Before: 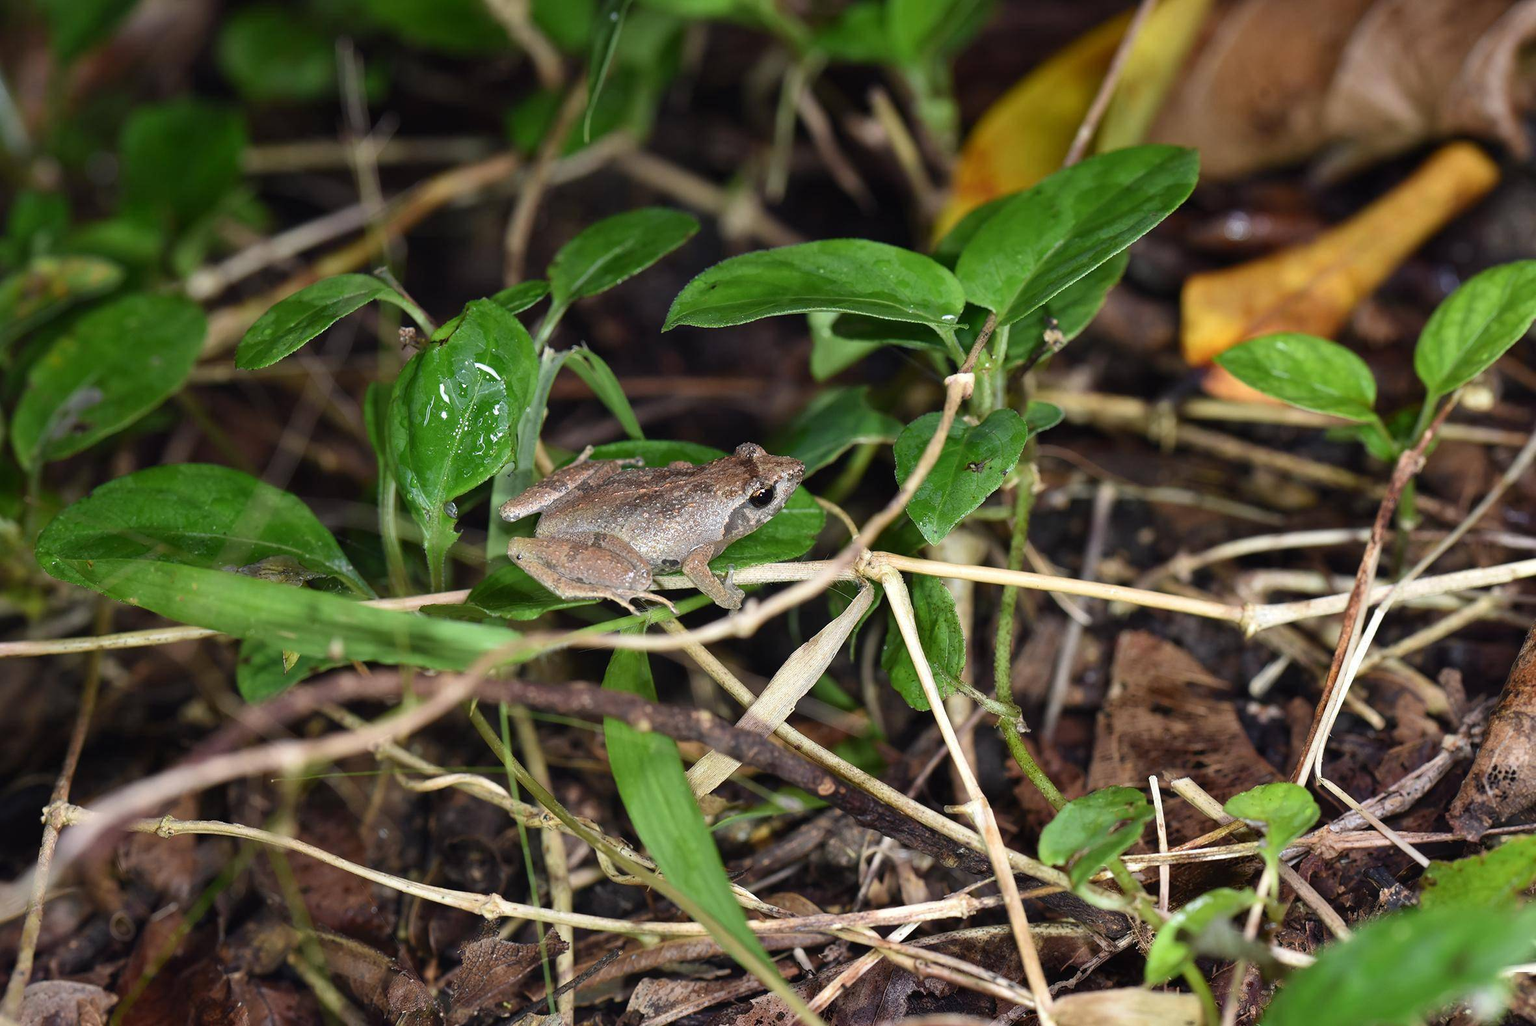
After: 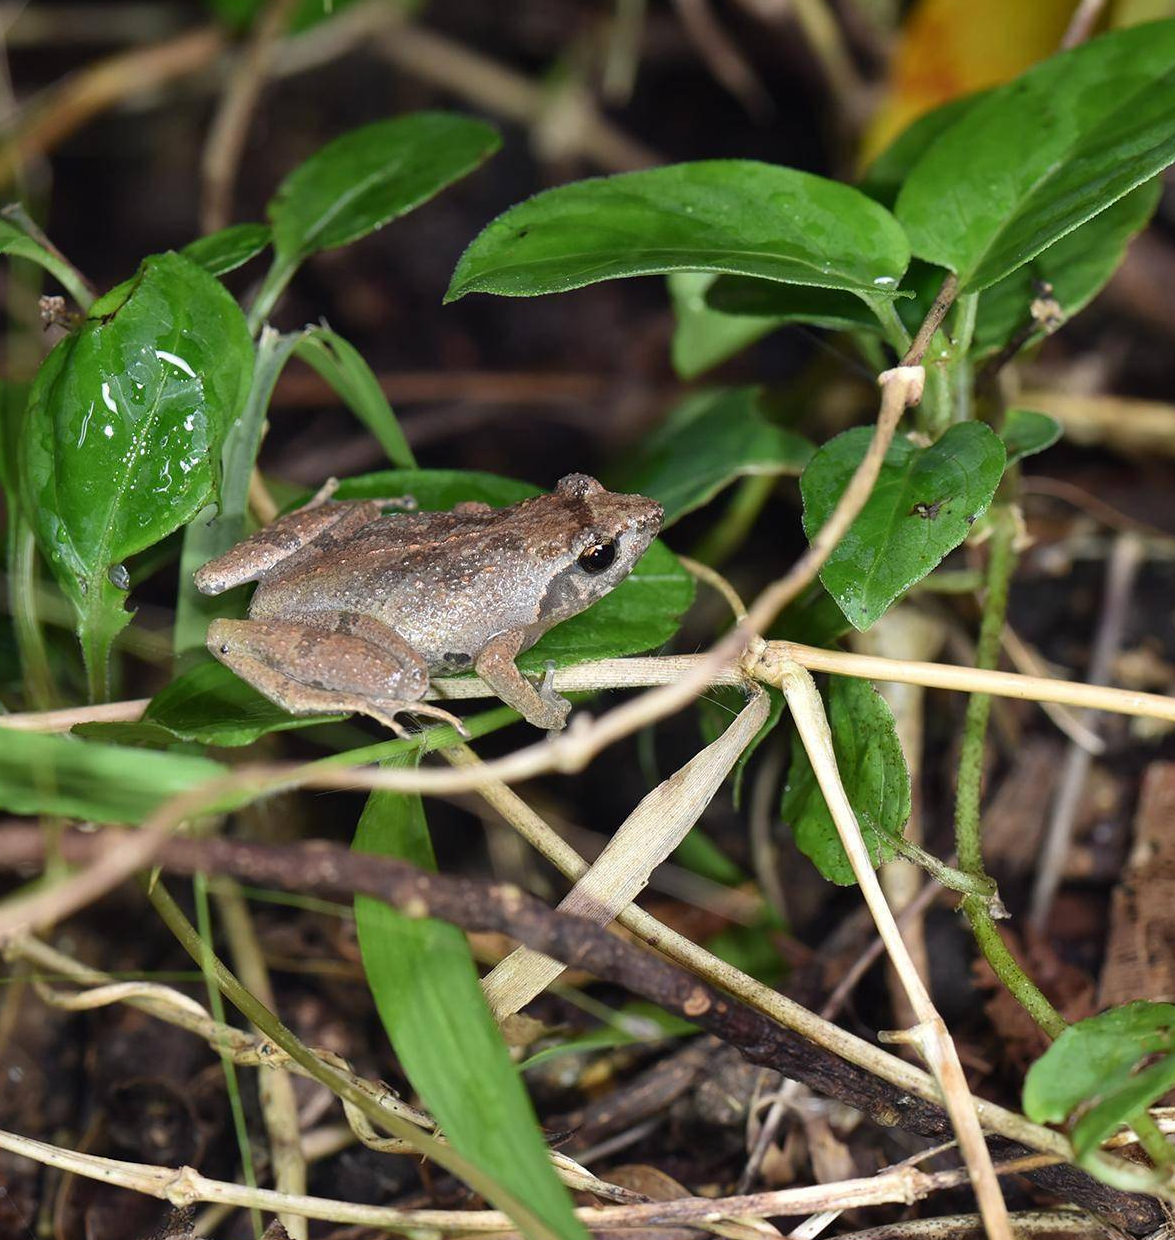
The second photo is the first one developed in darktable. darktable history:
crop and rotate: angle 0.021°, left 24.309%, top 13.136%, right 25.9%, bottom 8.155%
